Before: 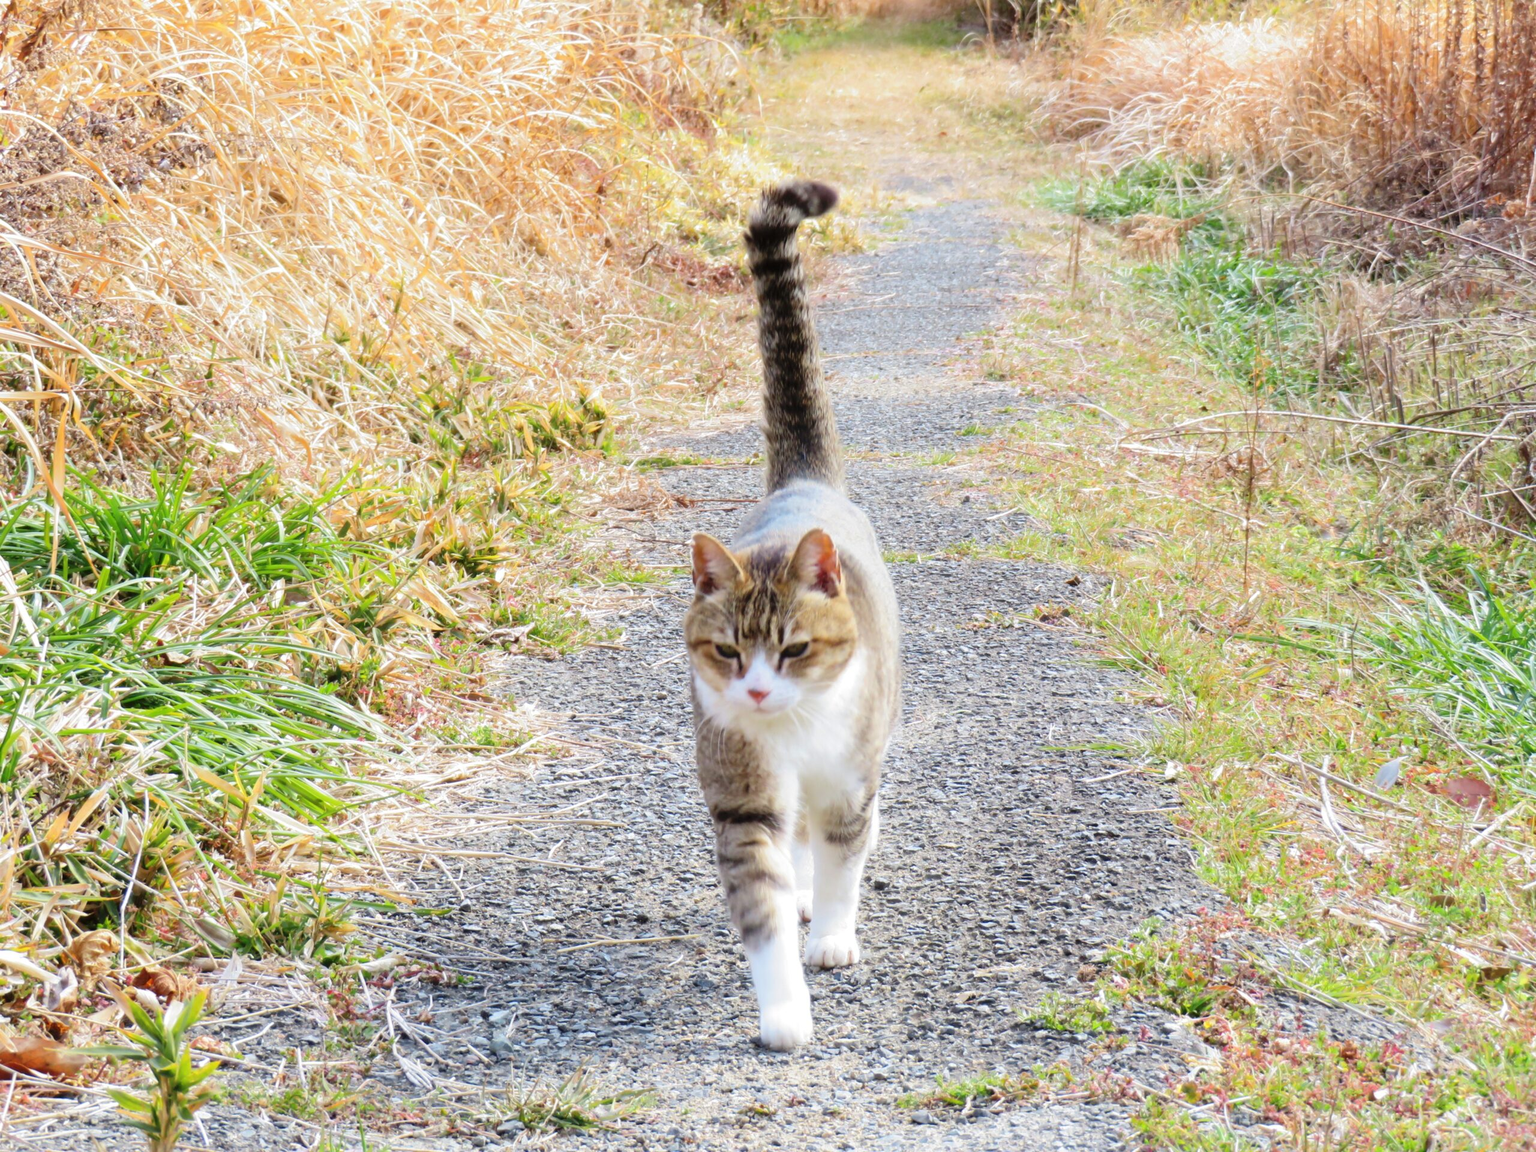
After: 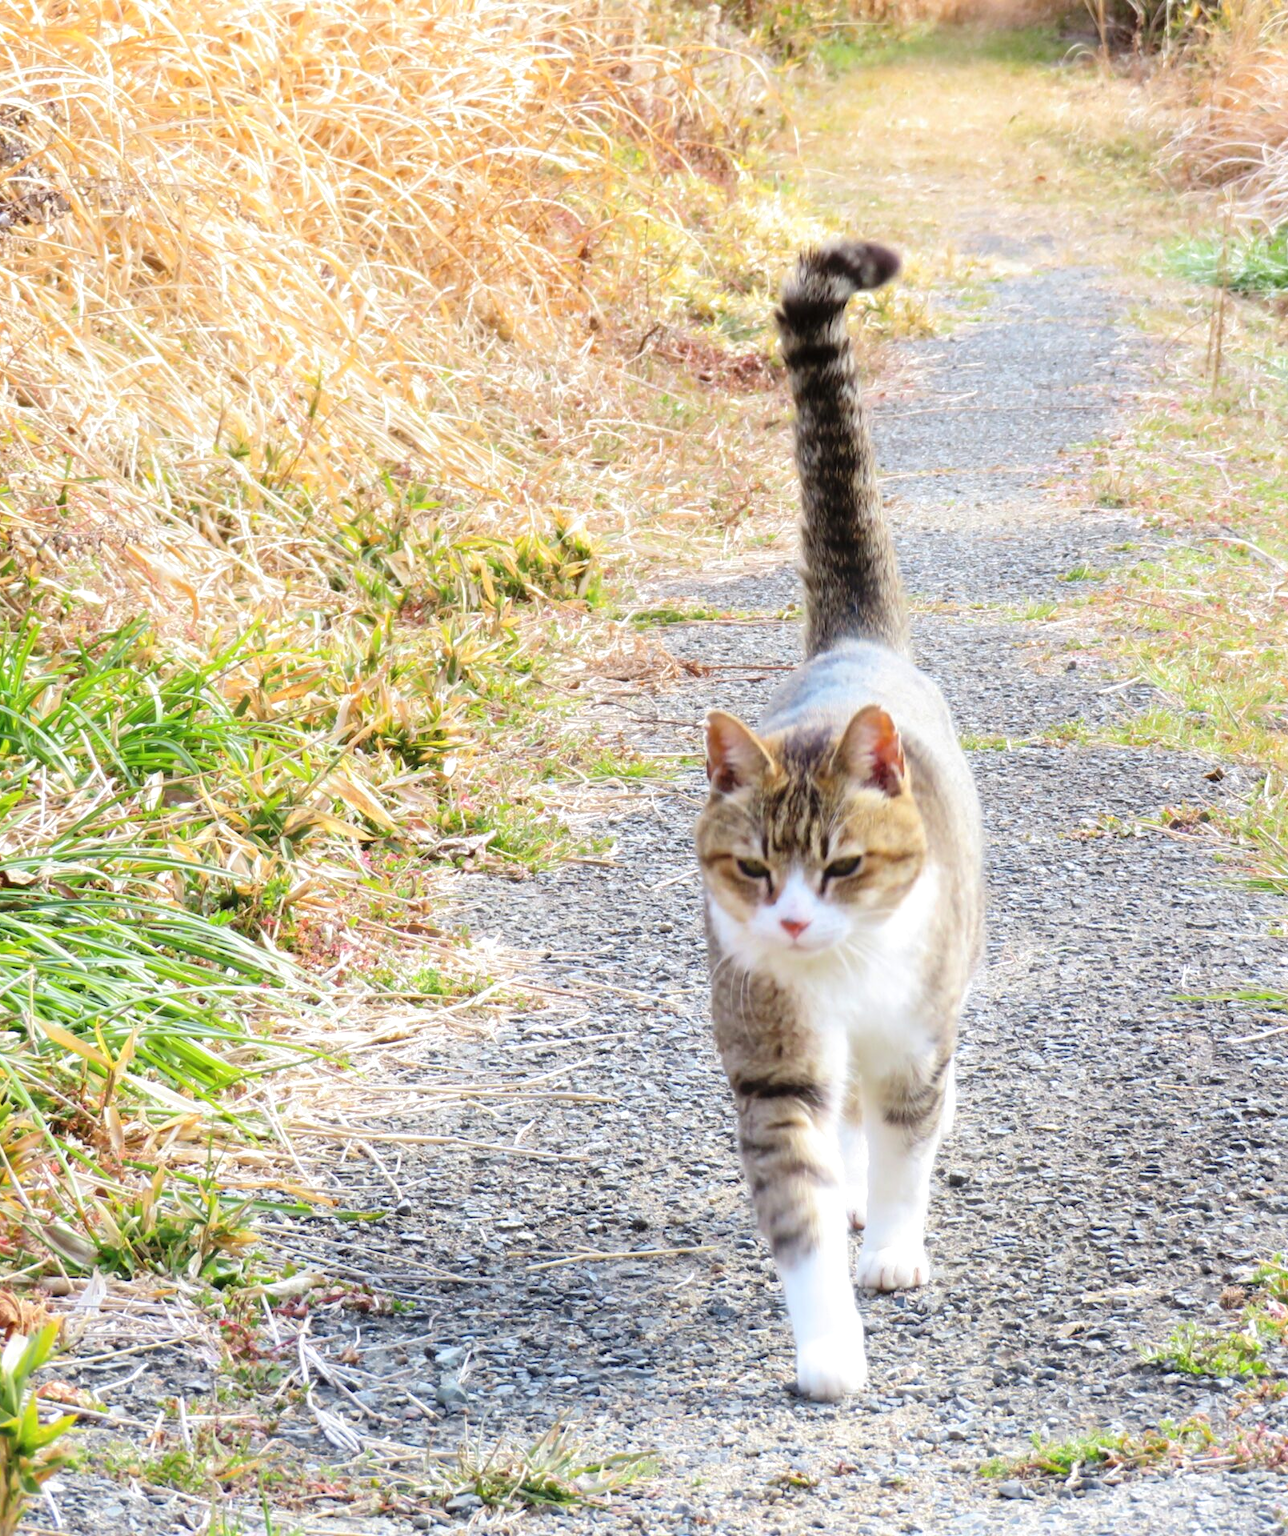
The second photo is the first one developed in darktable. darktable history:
exposure: exposure 0.173 EV, compensate highlight preservation false
crop: left 10.614%, right 26.428%
